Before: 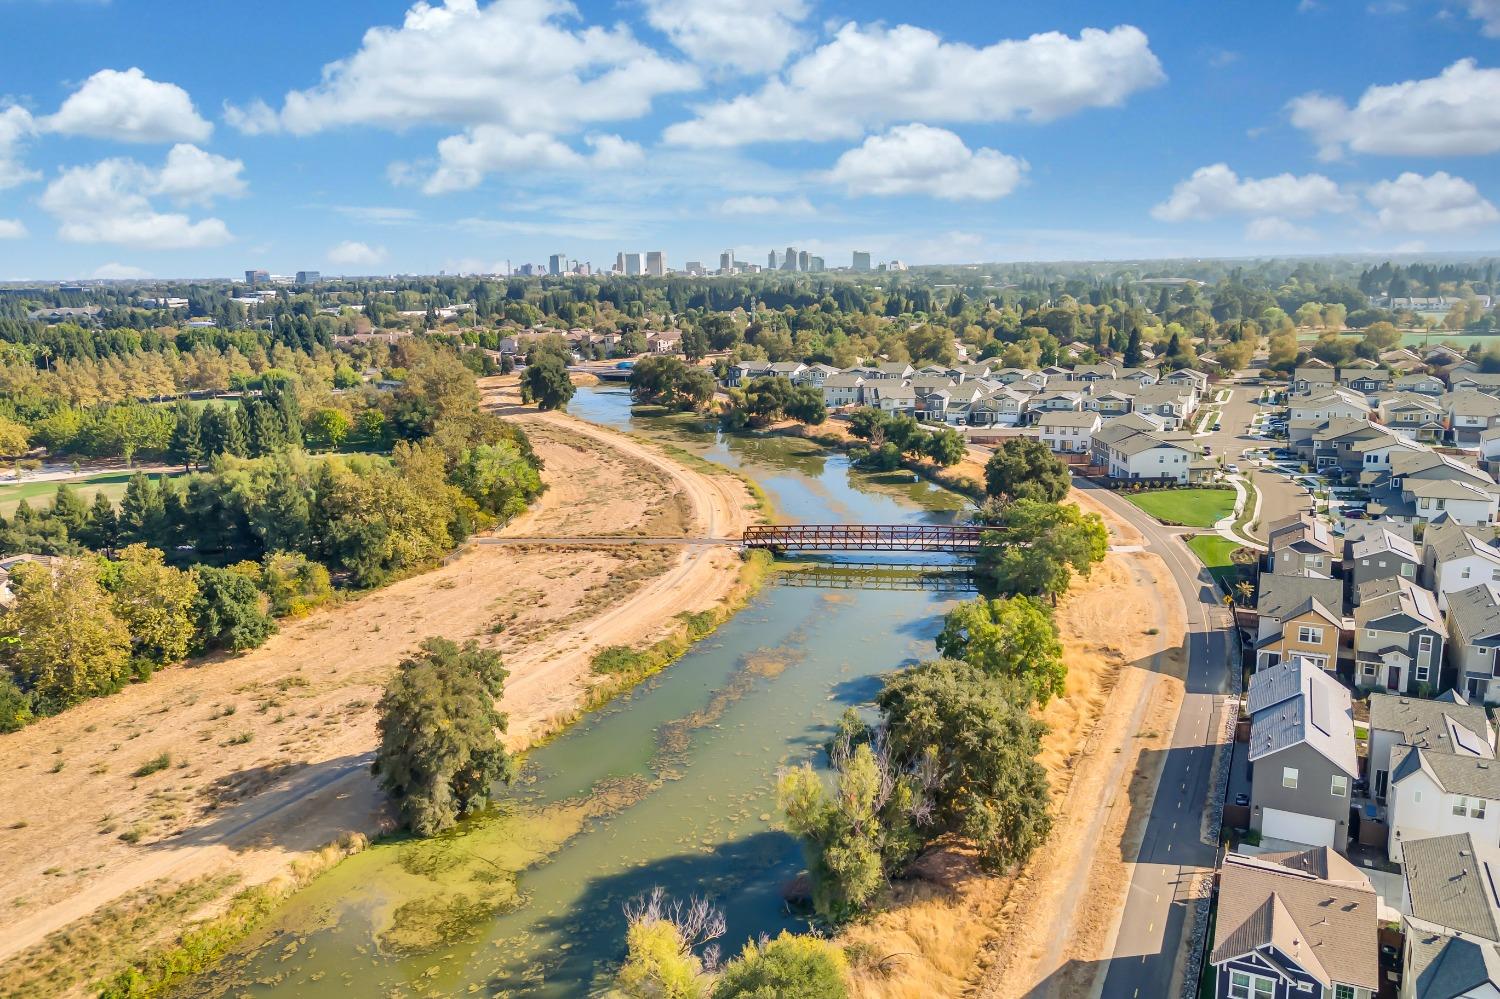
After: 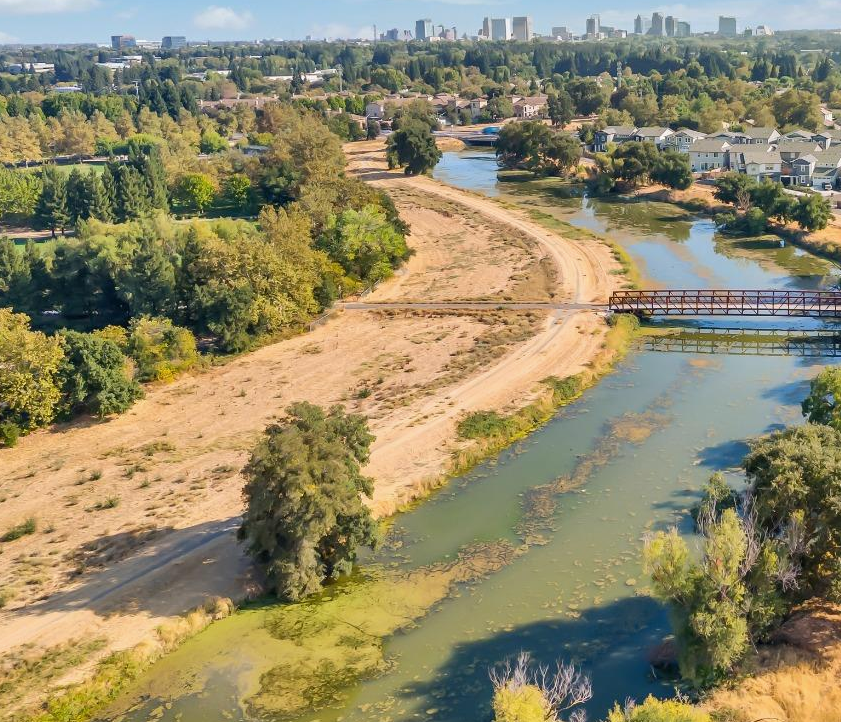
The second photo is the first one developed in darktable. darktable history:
crop: left 8.948%, top 23.529%, right 34.964%, bottom 4.167%
exposure: exposure -0.071 EV, compensate highlight preservation false
